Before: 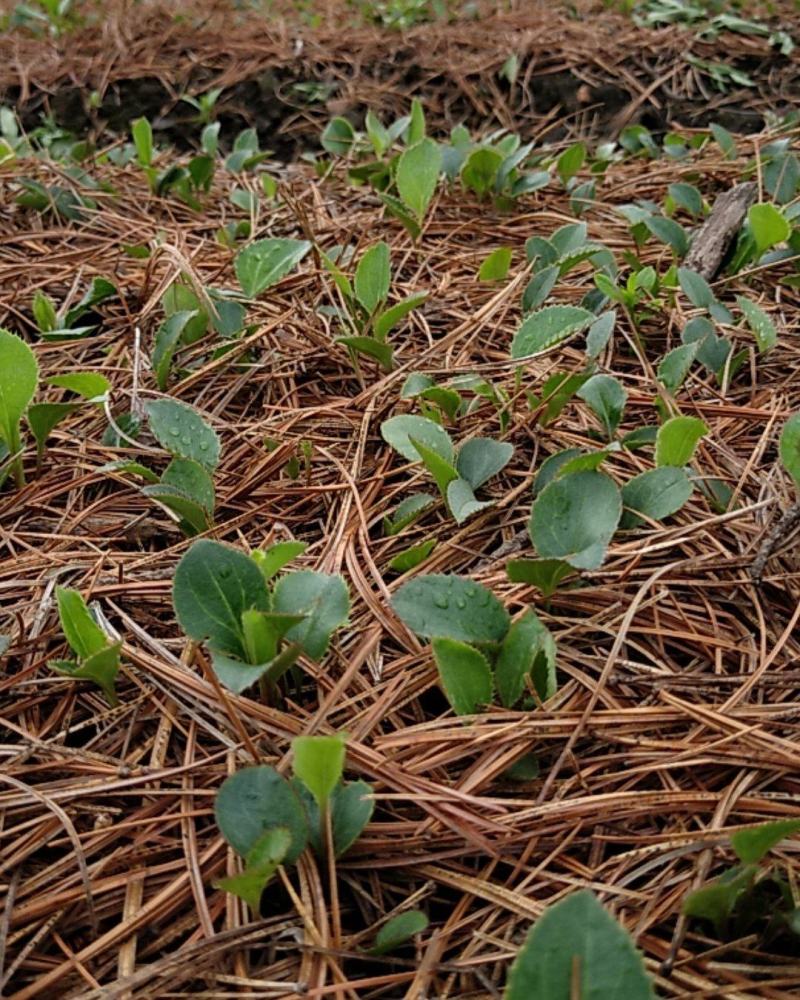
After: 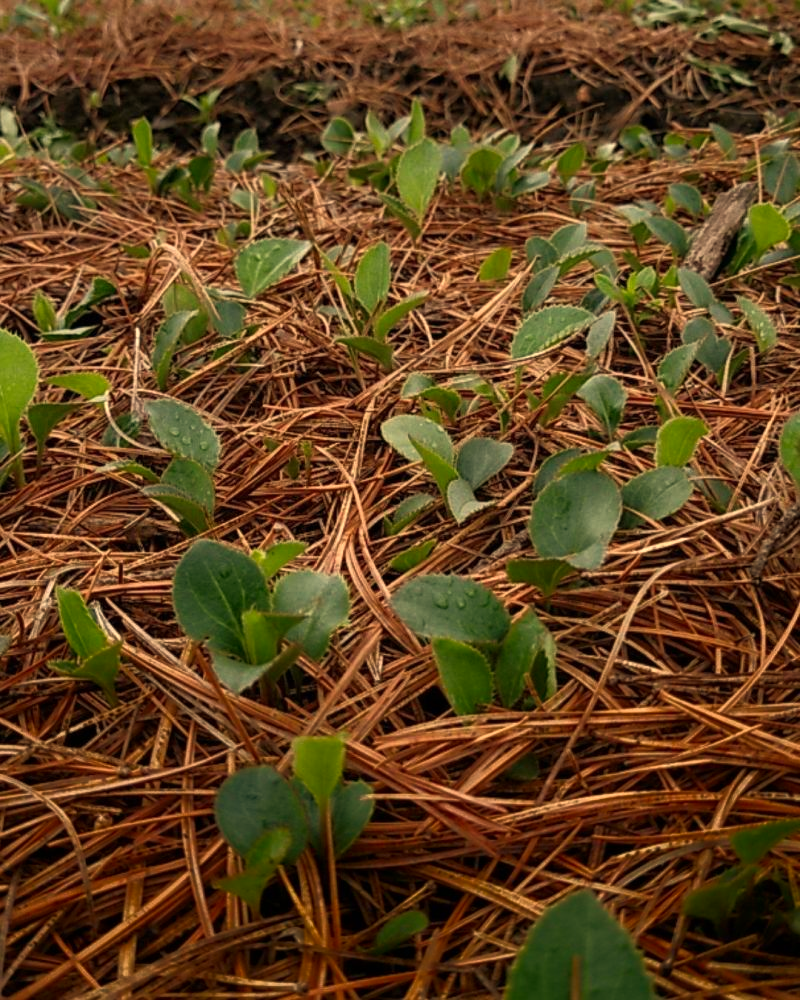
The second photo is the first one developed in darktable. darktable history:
rgb curve: mode RGB, independent channels
shadows and highlights: shadows -90, highlights 90, soften with gaussian
white balance: red 1.138, green 0.996, blue 0.812
